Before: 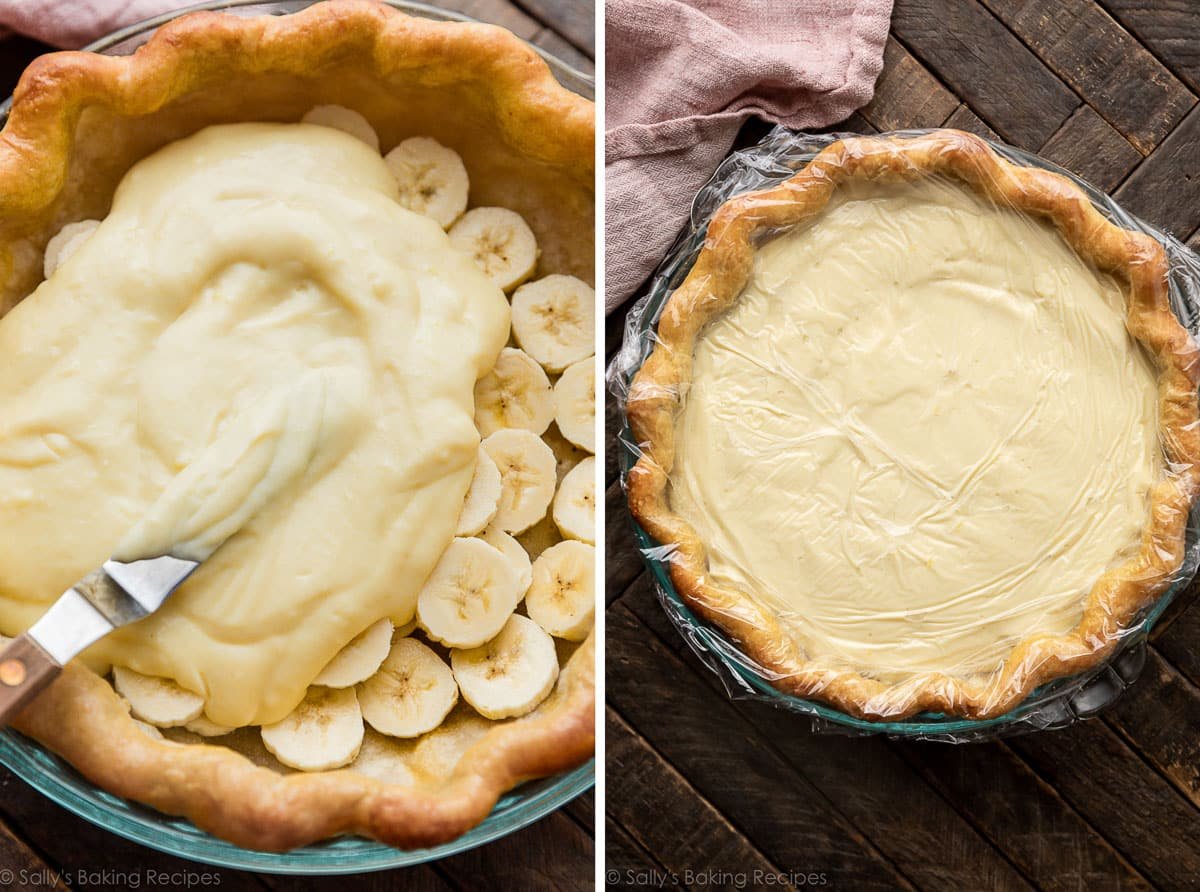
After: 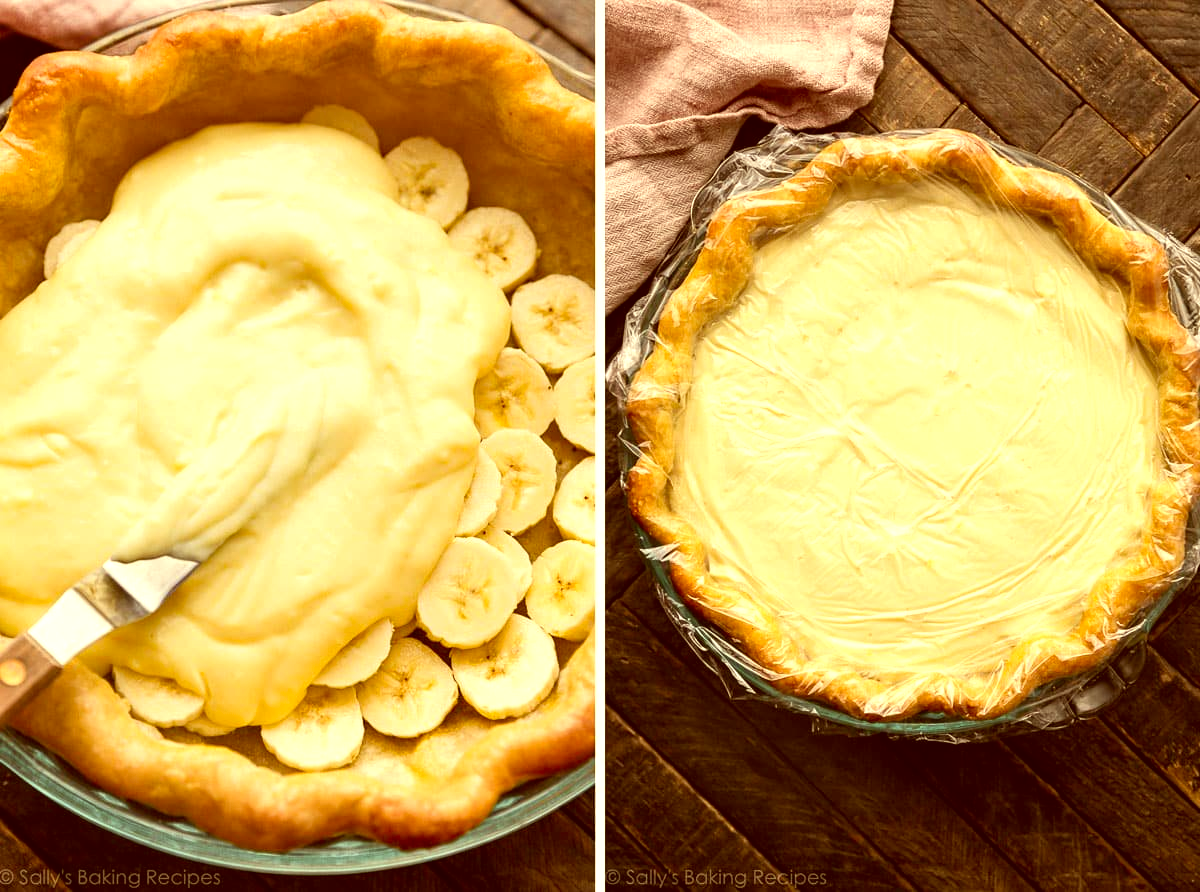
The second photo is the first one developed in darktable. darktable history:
exposure: black level correction 0, exposure 0.5 EV, compensate exposure bias true, compensate highlight preservation false
color correction: highlights a* 0.974, highlights b* 23.58, shadows a* 16.21, shadows b* 24.7
